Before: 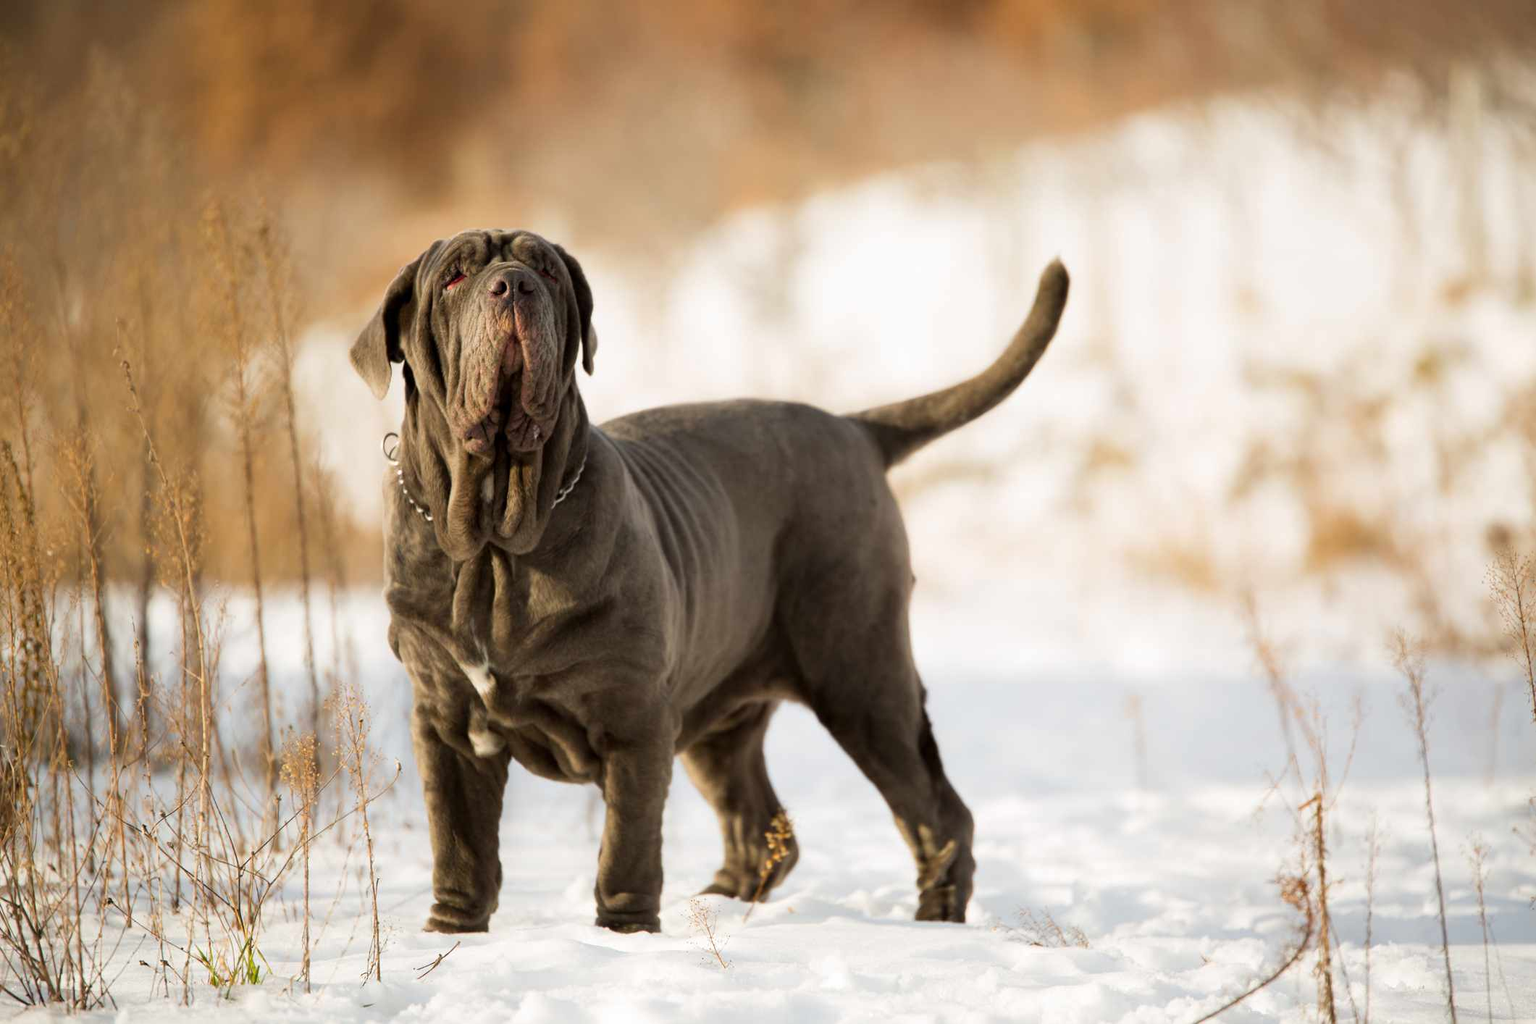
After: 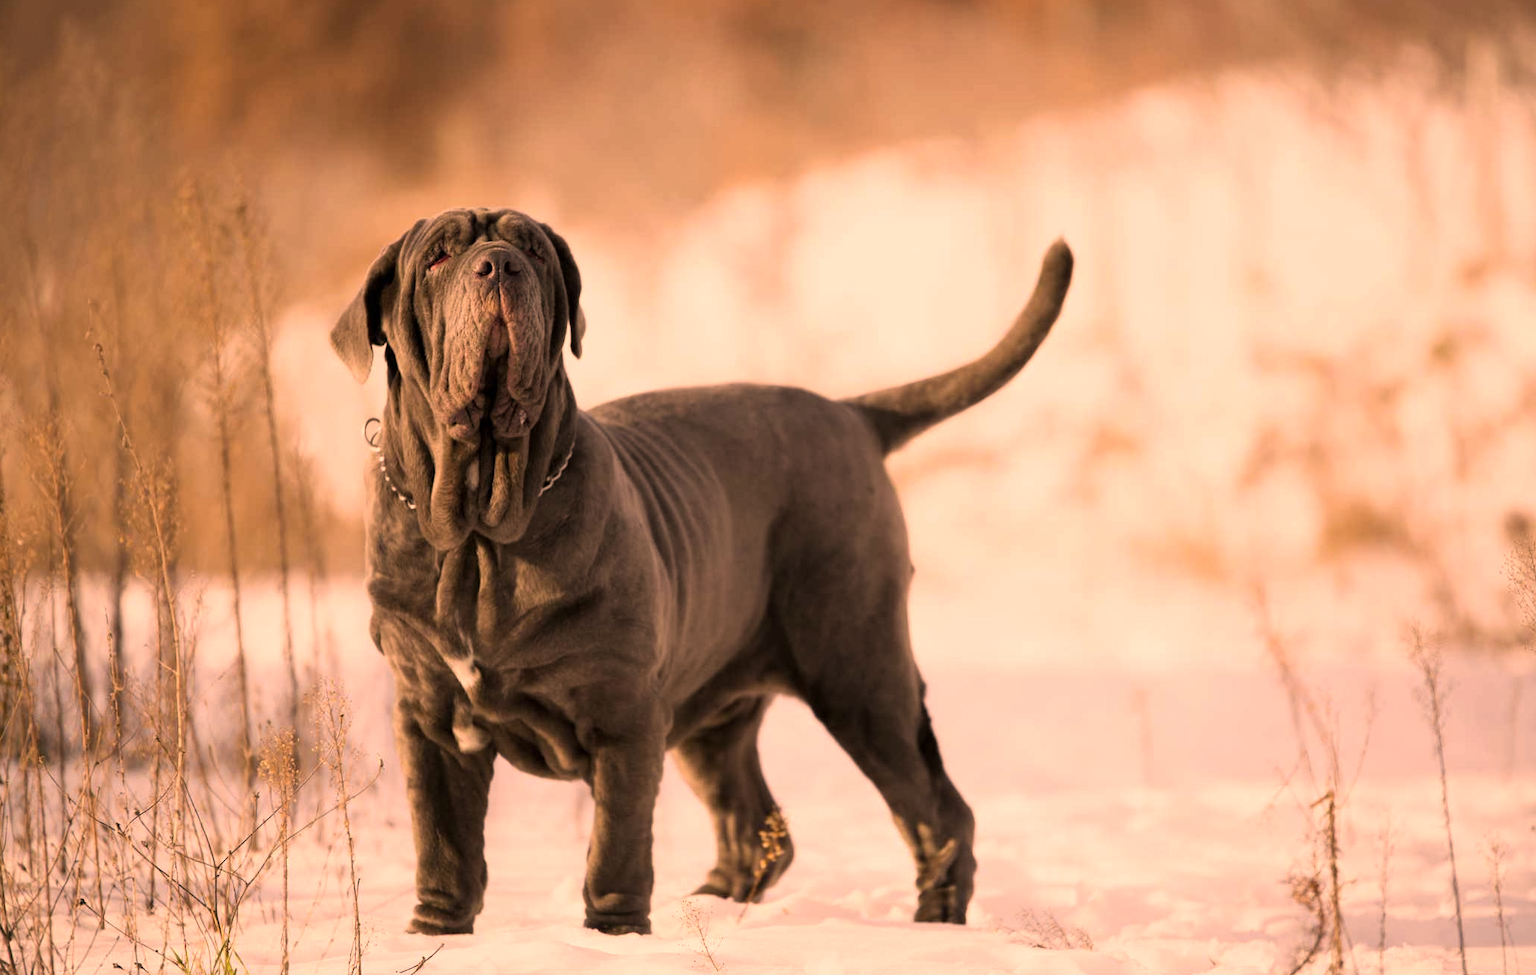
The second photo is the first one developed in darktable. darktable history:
color correction: highlights a* 39.8, highlights b* 39.54, saturation 0.691
crop: left 2.022%, top 2.794%, right 1.139%, bottom 4.955%
